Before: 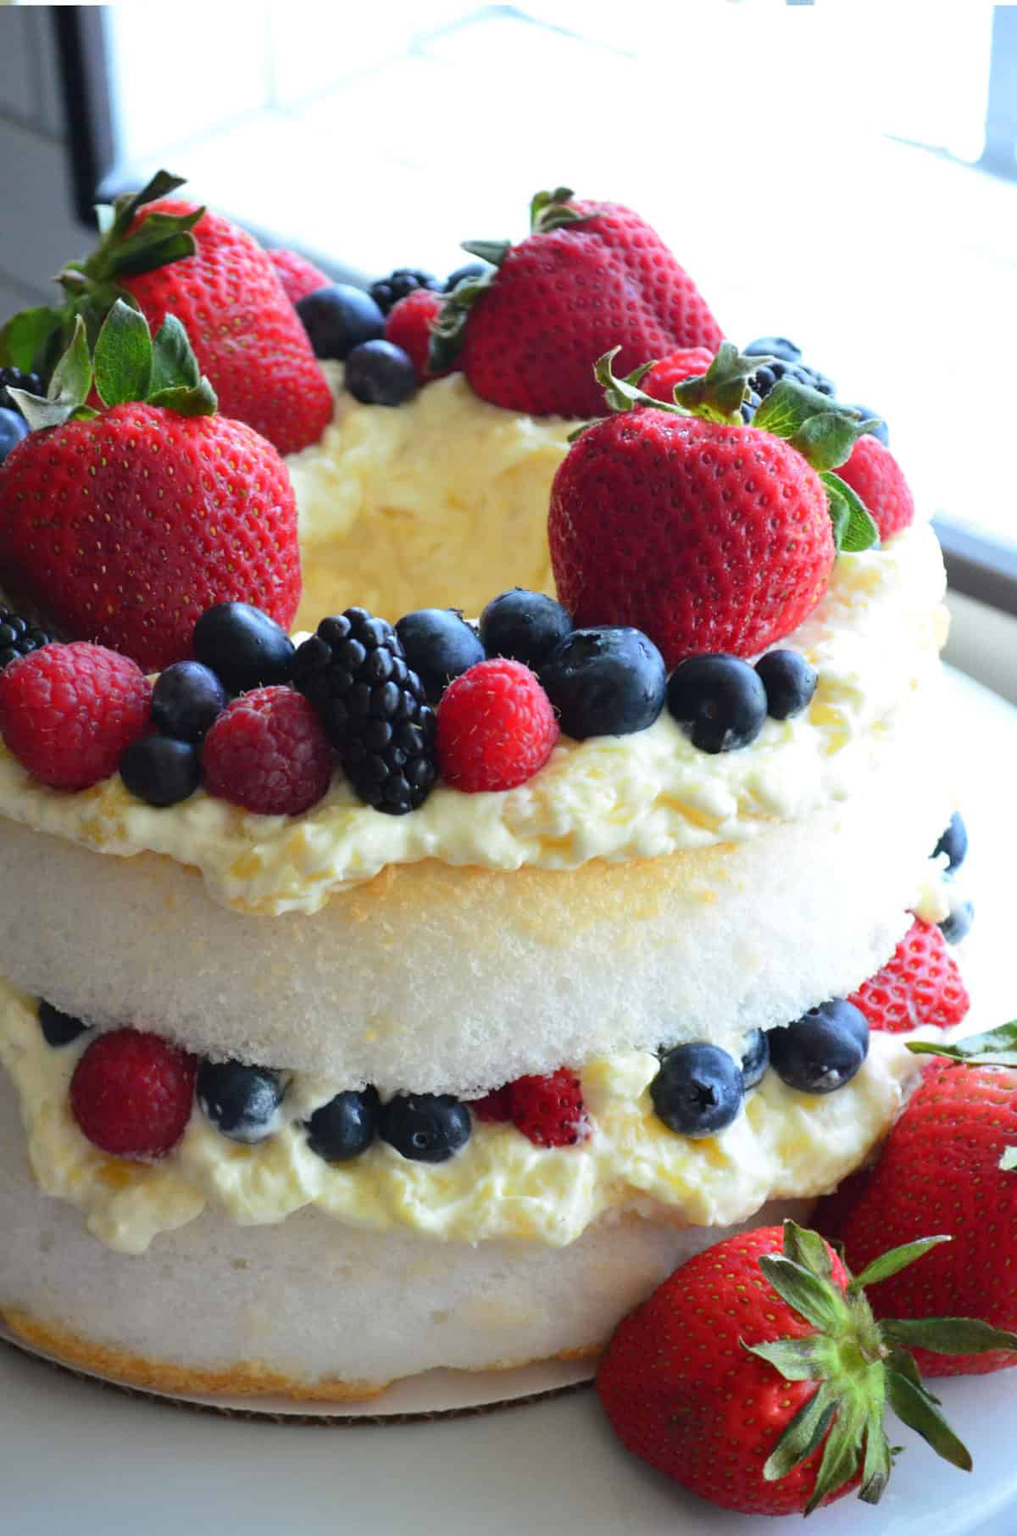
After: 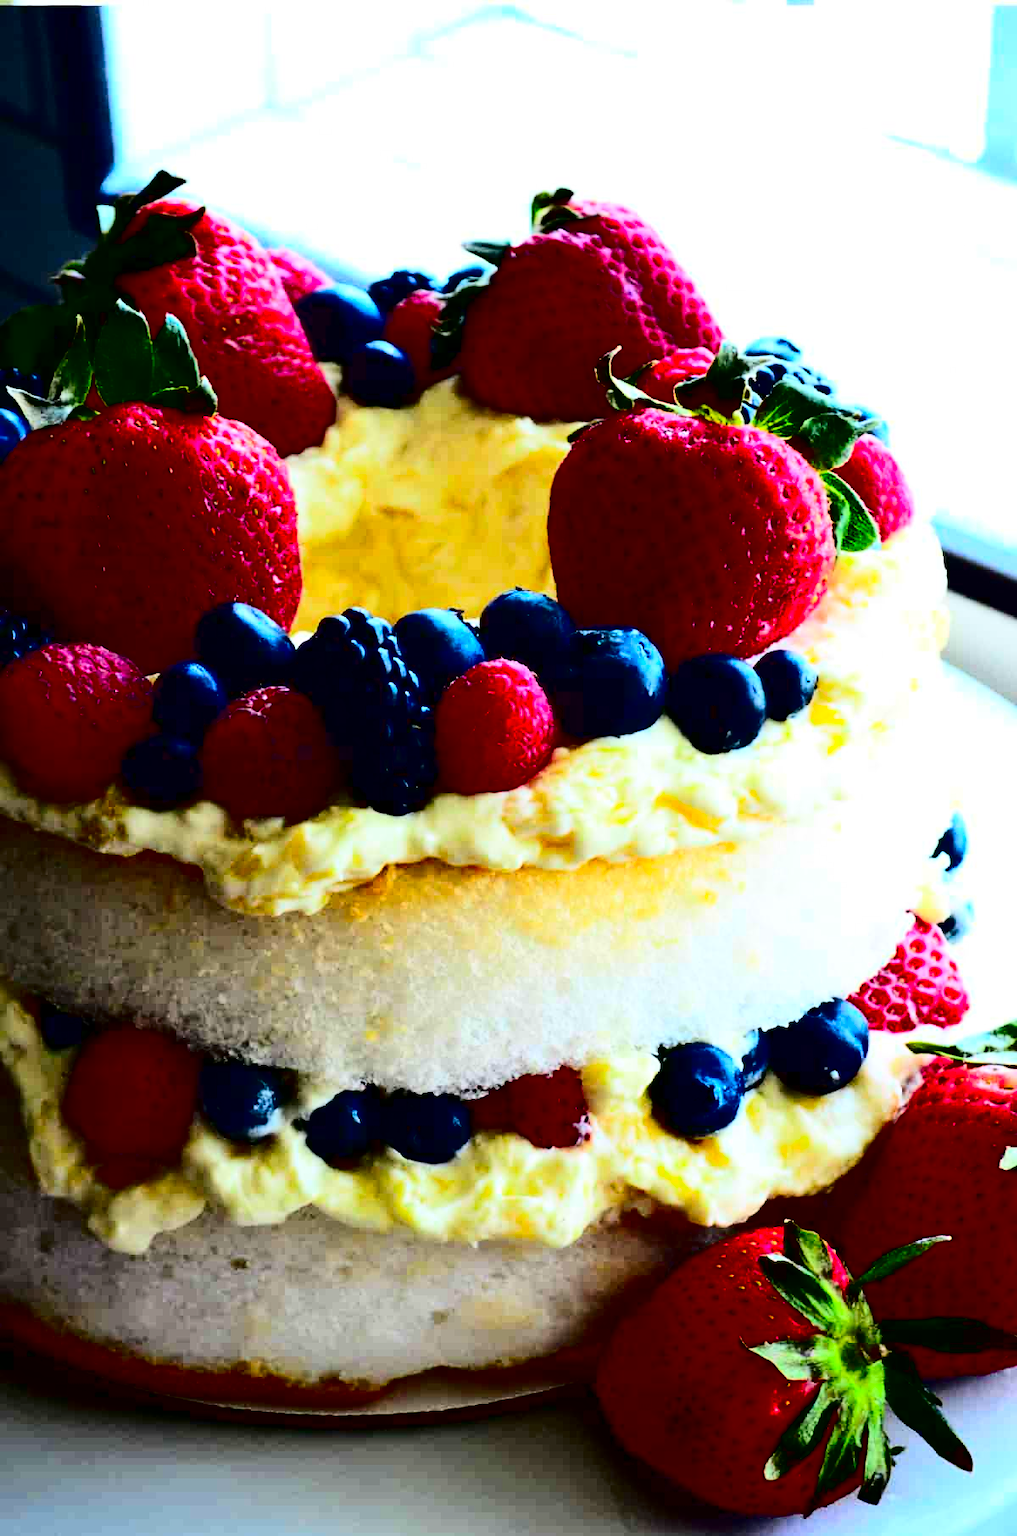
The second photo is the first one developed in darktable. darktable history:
contrast brightness saturation: contrast 0.769, brightness -0.982, saturation 0.994
